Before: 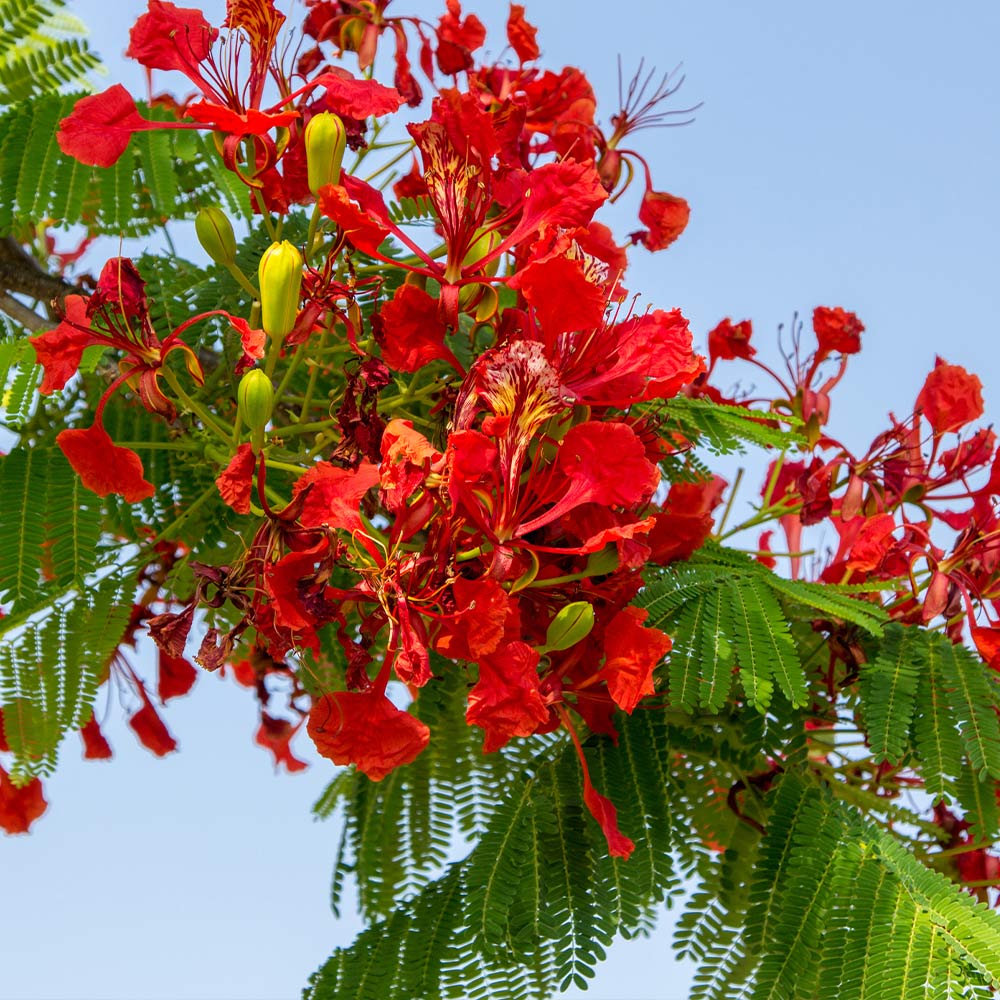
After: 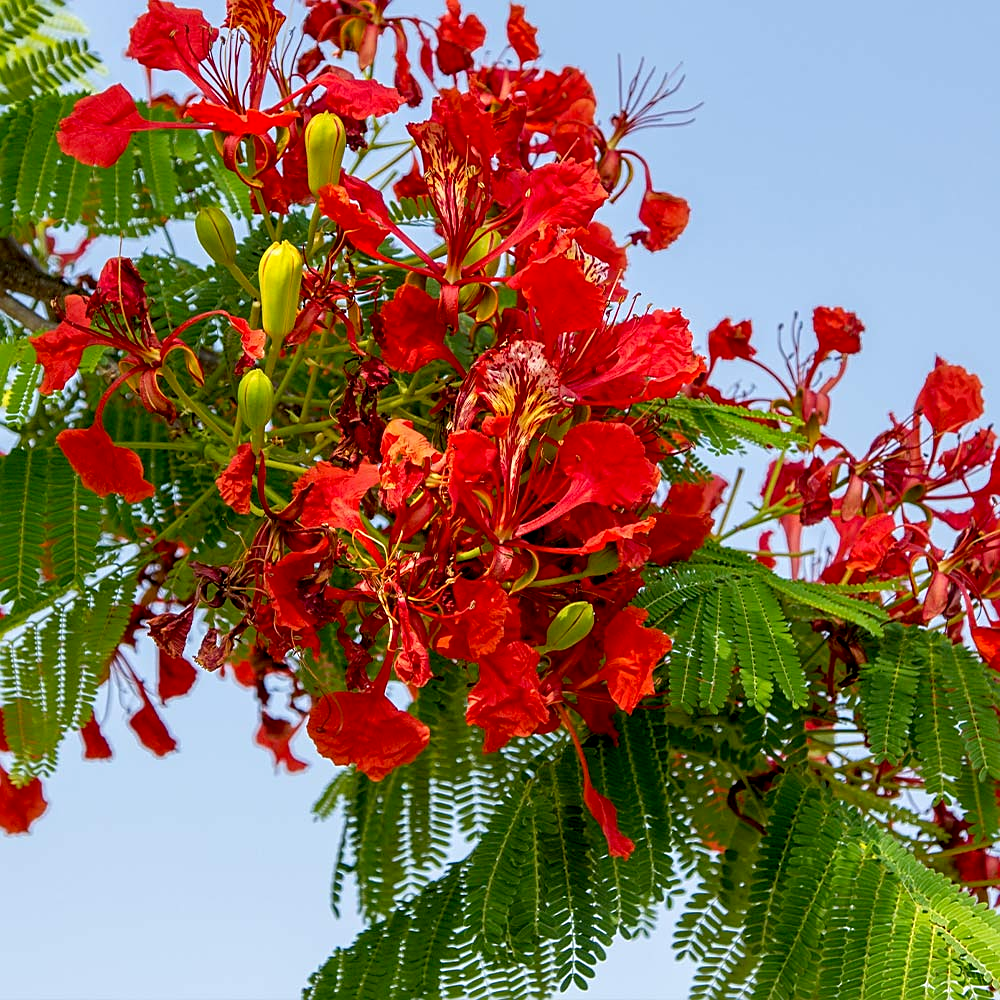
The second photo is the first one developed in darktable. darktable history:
sharpen: on, module defaults
exposure: black level correction 0.006, compensate highlight preservation false
